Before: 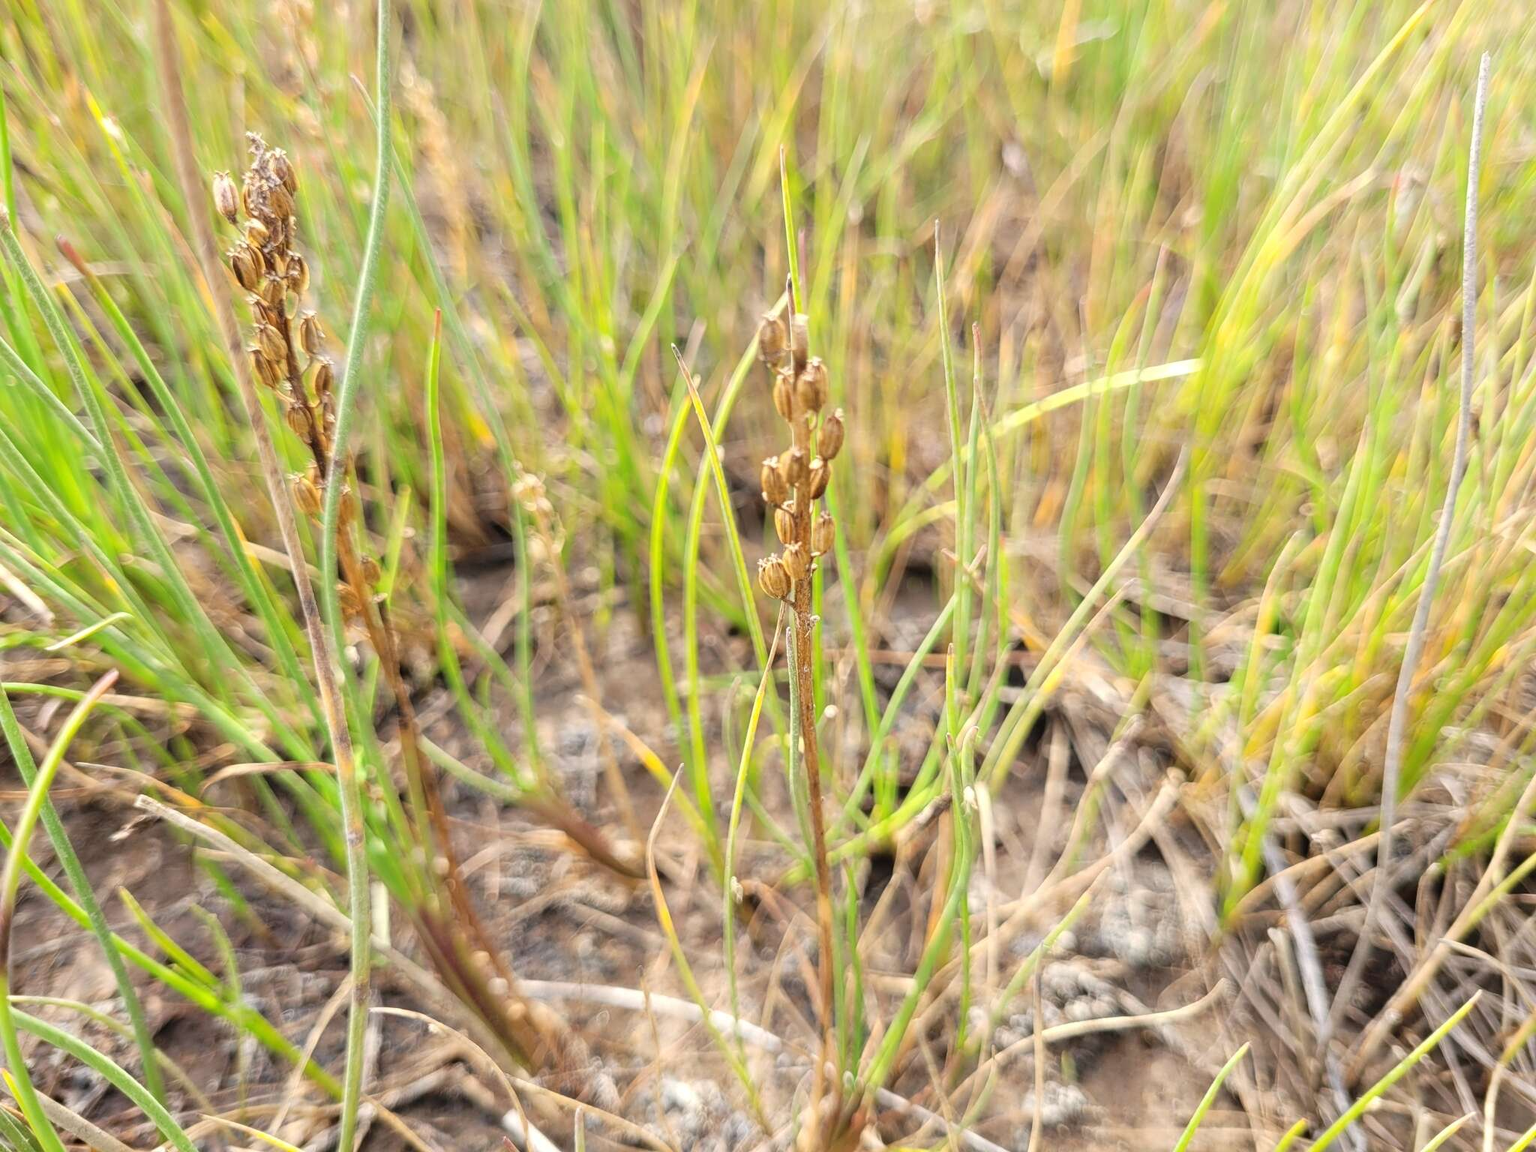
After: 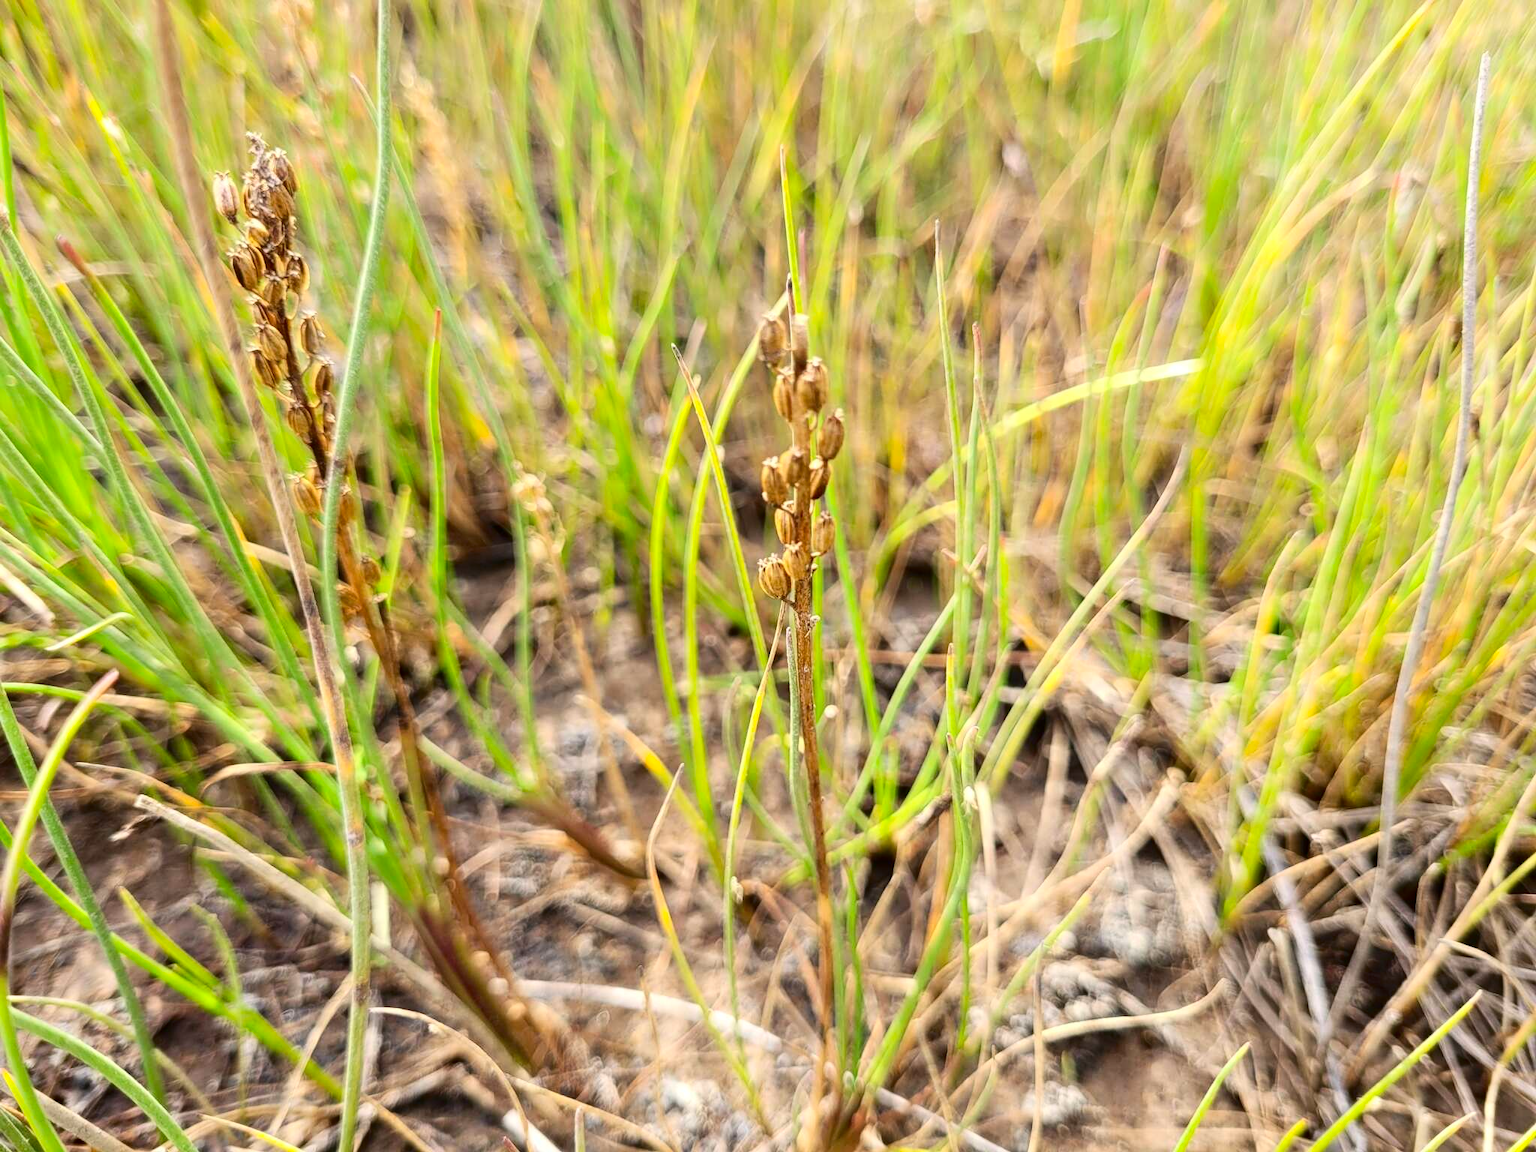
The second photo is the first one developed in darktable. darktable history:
contrast brightness saturation: contrast 0.189, brightness -0.103, saturation 0.209
